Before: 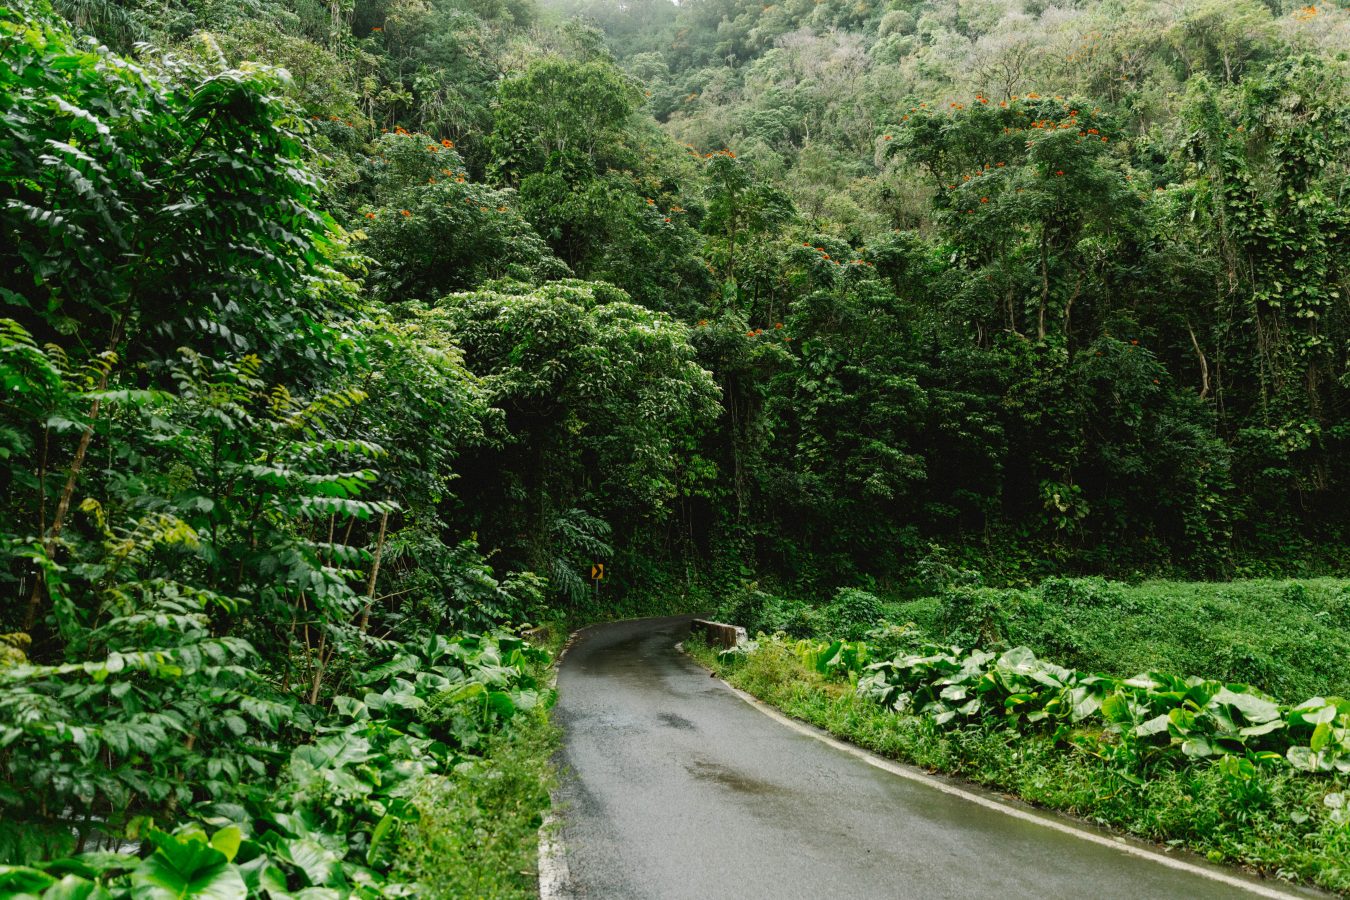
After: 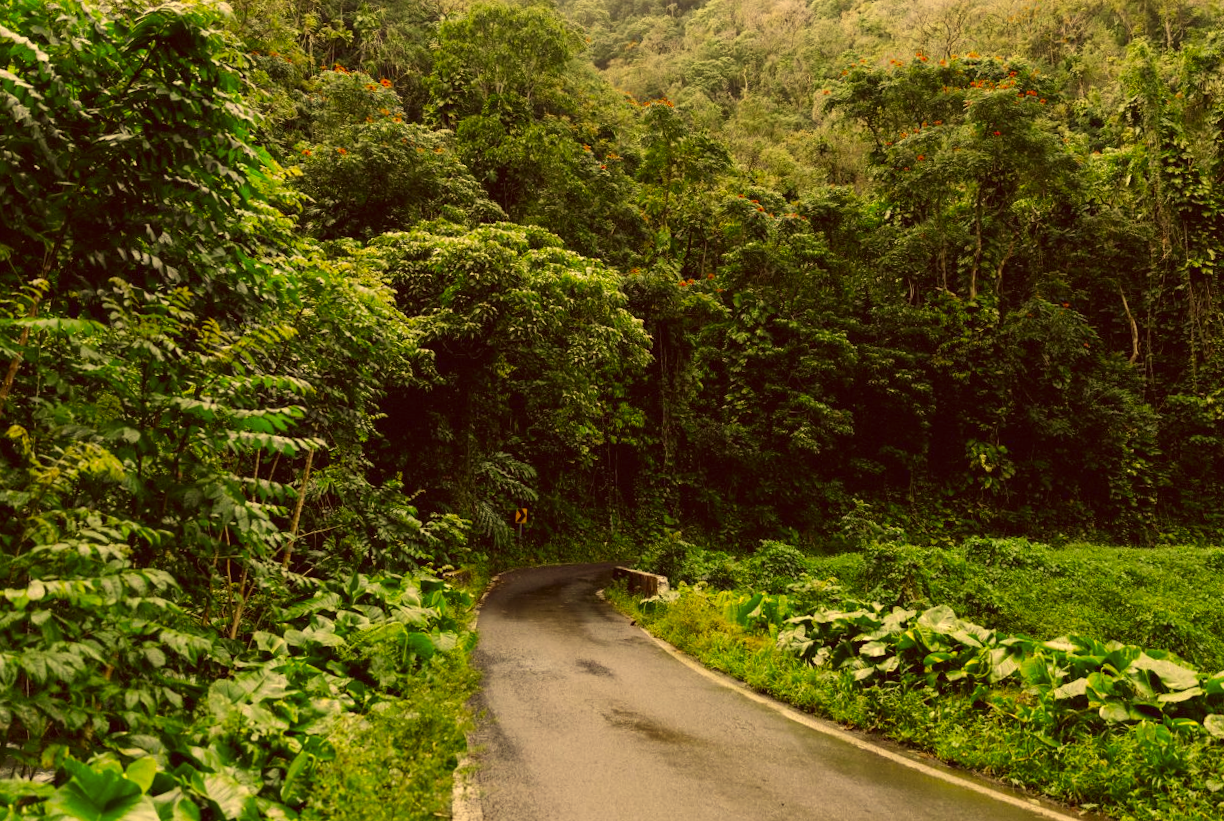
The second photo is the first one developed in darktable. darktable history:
color correction: highlights a* 9.65, highlights b* 38.93, shadows a* 13.99, shadows b* 3.08
crop and rotate: angle -1.96°, left 3.125%, top 3.68%, right 1.596%, bottom 0.46%
